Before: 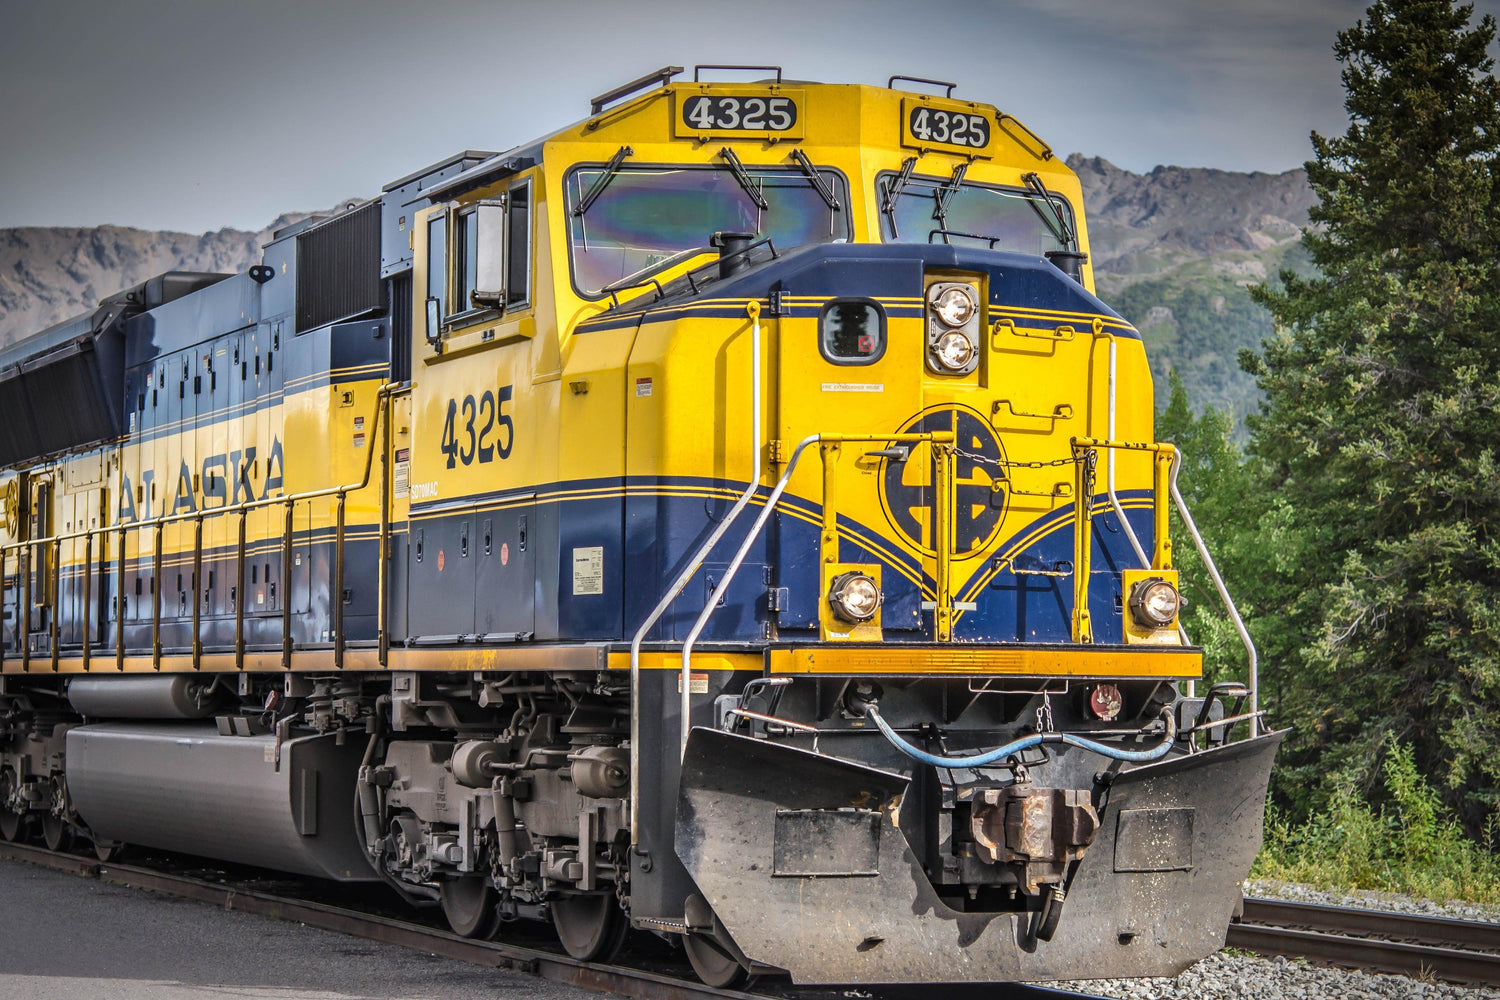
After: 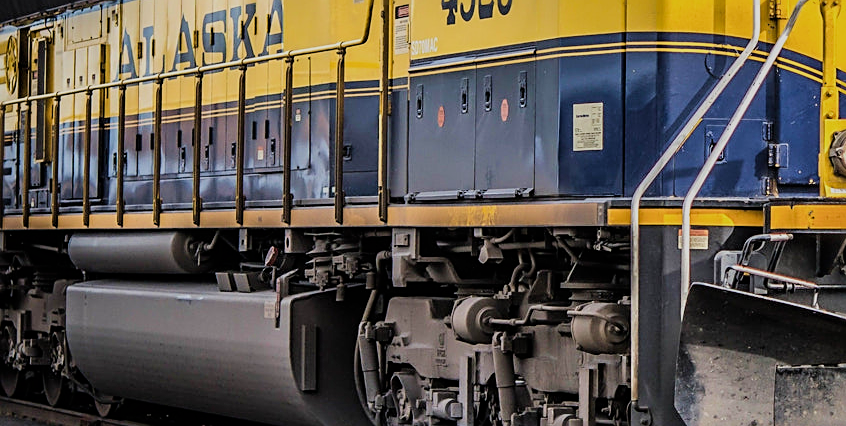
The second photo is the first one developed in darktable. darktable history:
filmic rgb: black relative exposure -7.65 EV, white relative exposure 4.56 EV, hardness 3.61
bloom: size 3%, threshold 100%, strength 0%
velvia: on, module defaults
exposure: black level correction 0.001, compensate highlight preservation false
sharpen: on, module defaults
crop: top 44.483%, right 43.593%, bottom 12.892%
